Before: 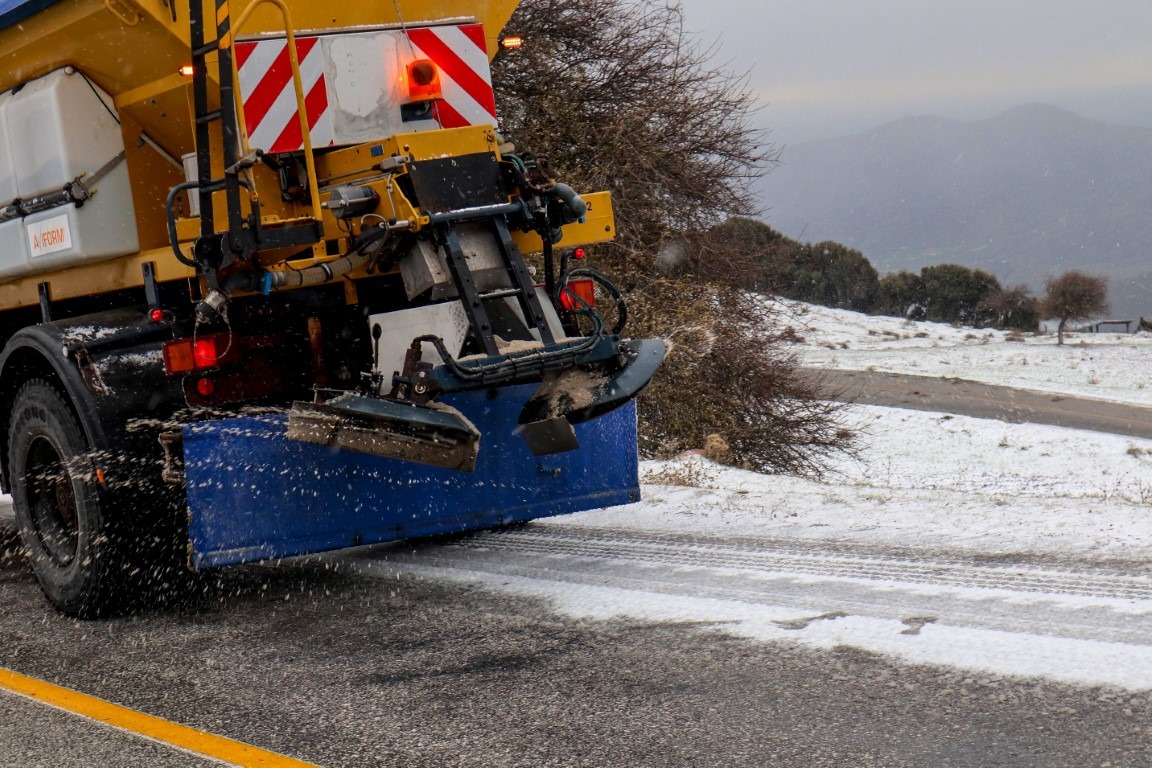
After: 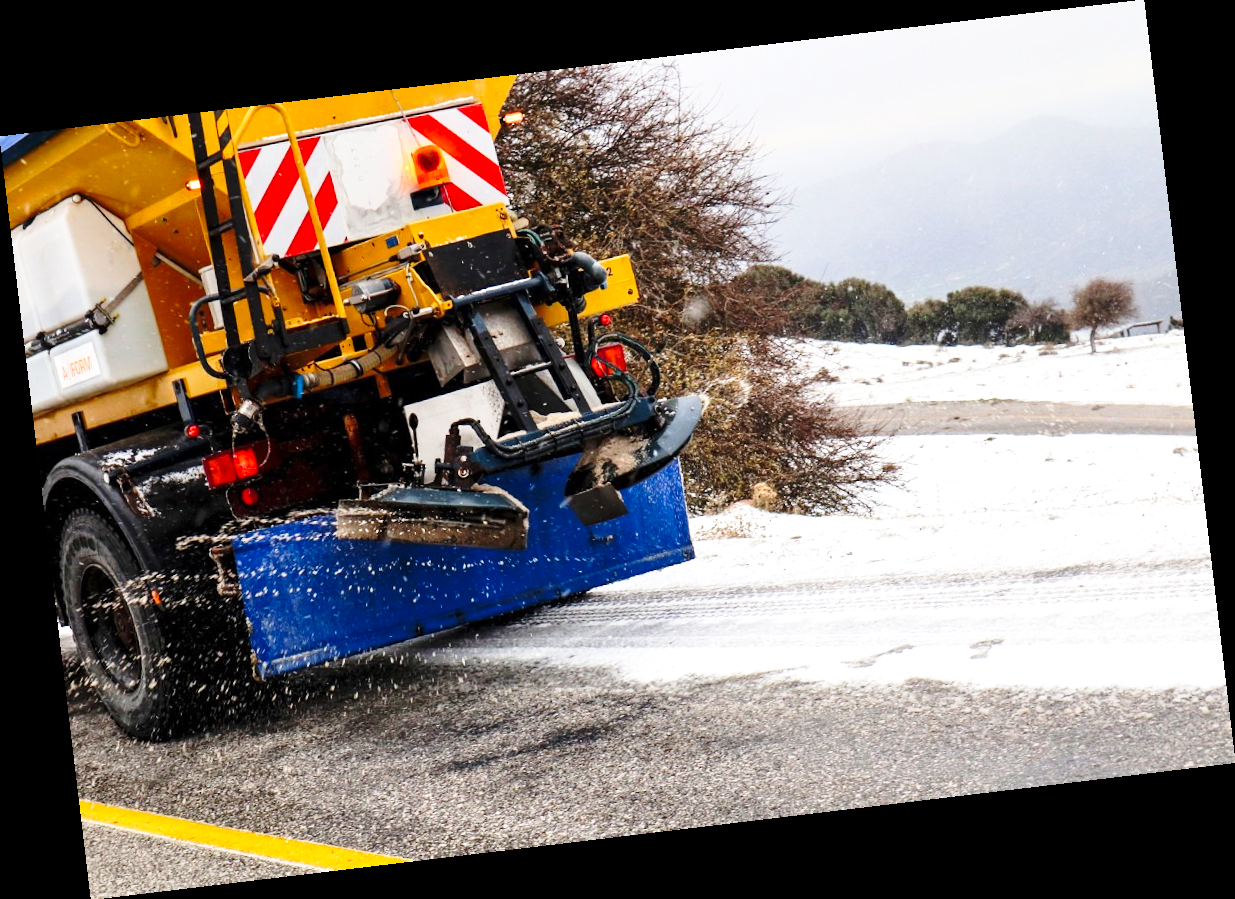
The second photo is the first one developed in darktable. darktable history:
exposure: exposure 0.648 EV, compensate highlight preservation false
rotate and perspective: rotation -6.83°, automatic cropping off
base curve: curves: ch0 [(0, 0) (0.036, 0.037) (0.121, 0.228) (0.46, 0.76) (0.859, 0.983) (1, 1)], preserve colors none
